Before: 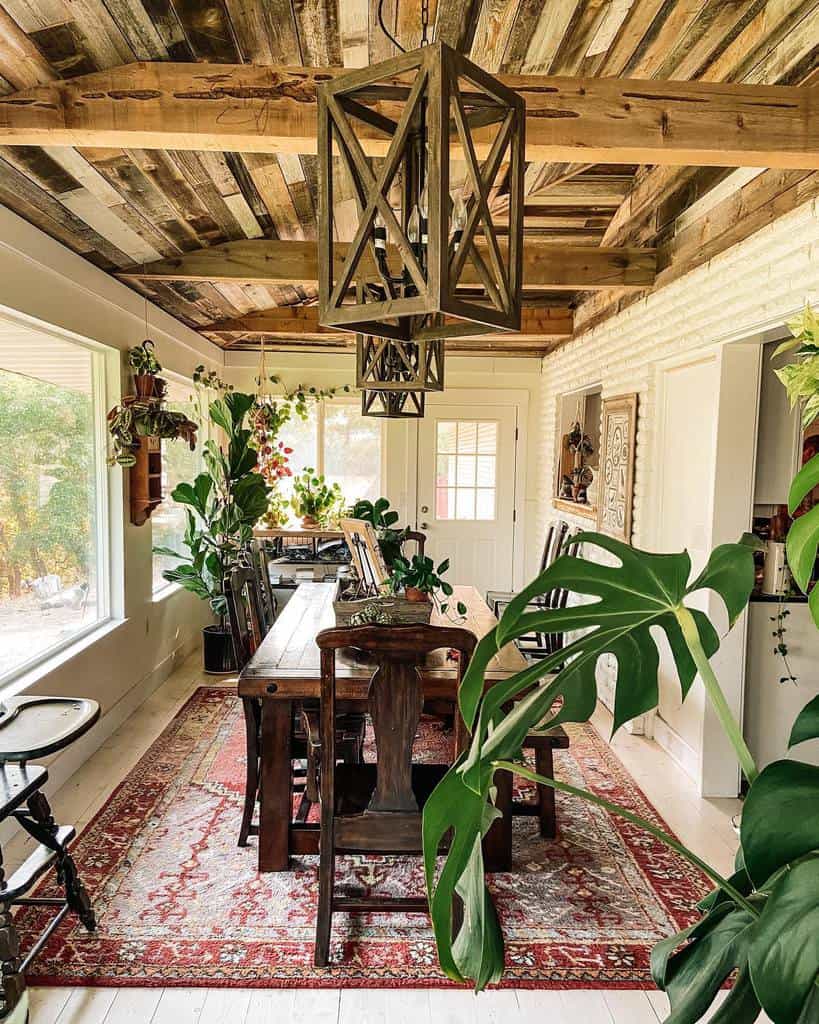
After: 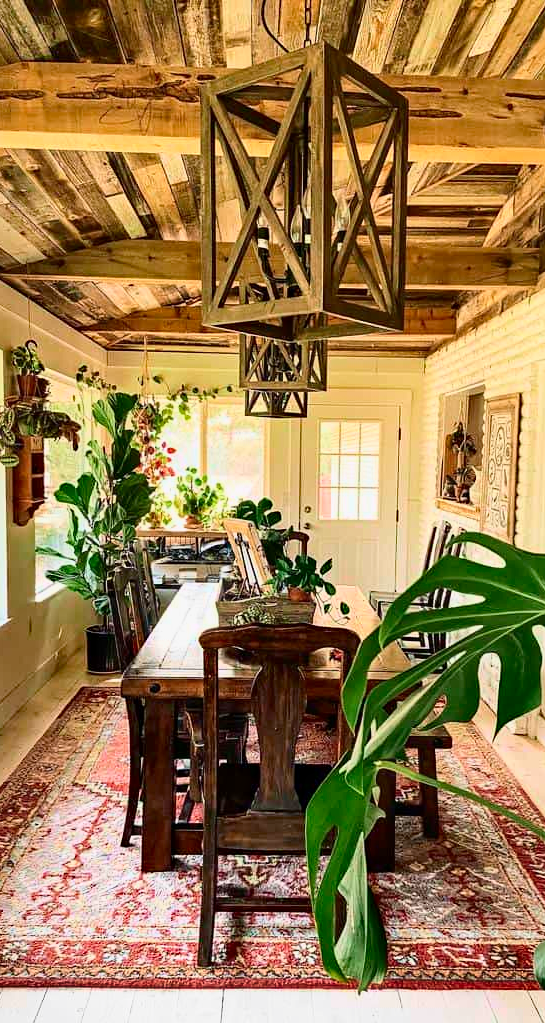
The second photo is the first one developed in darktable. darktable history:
crop and rotate: left 14.4%, right 18.966%
haze removal: strength 0.416, adaptive false
tone curve: curves: ch0 [(0, 0) (0.091, 0.077) (0.517, 0.574) (0.745, 0.82) (0.844, 0.908) (0.909, 0.942) (1, 0.973)]; ch1 [(0, 0) (0.437, 0.404) (0.5, 0.5) (0.534, 0.554) (0.58, 0.603) (0.616, 0.649) (1, 1)]; ch2 [(0, 0) (0.442, 0.415) (0.5, 0.5) (0.535, 0.557) (0.585, 0.62) (1, 1)], color space Lab, independent channels, preserve colors none
